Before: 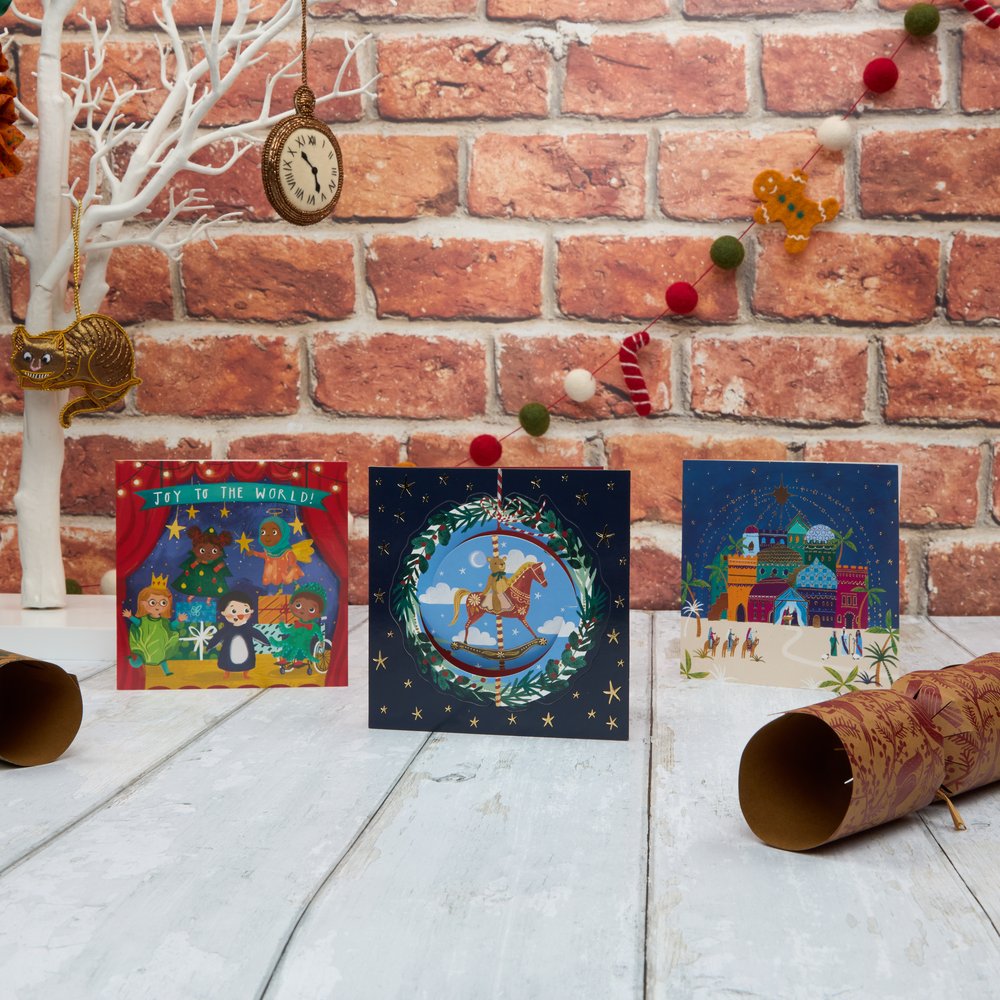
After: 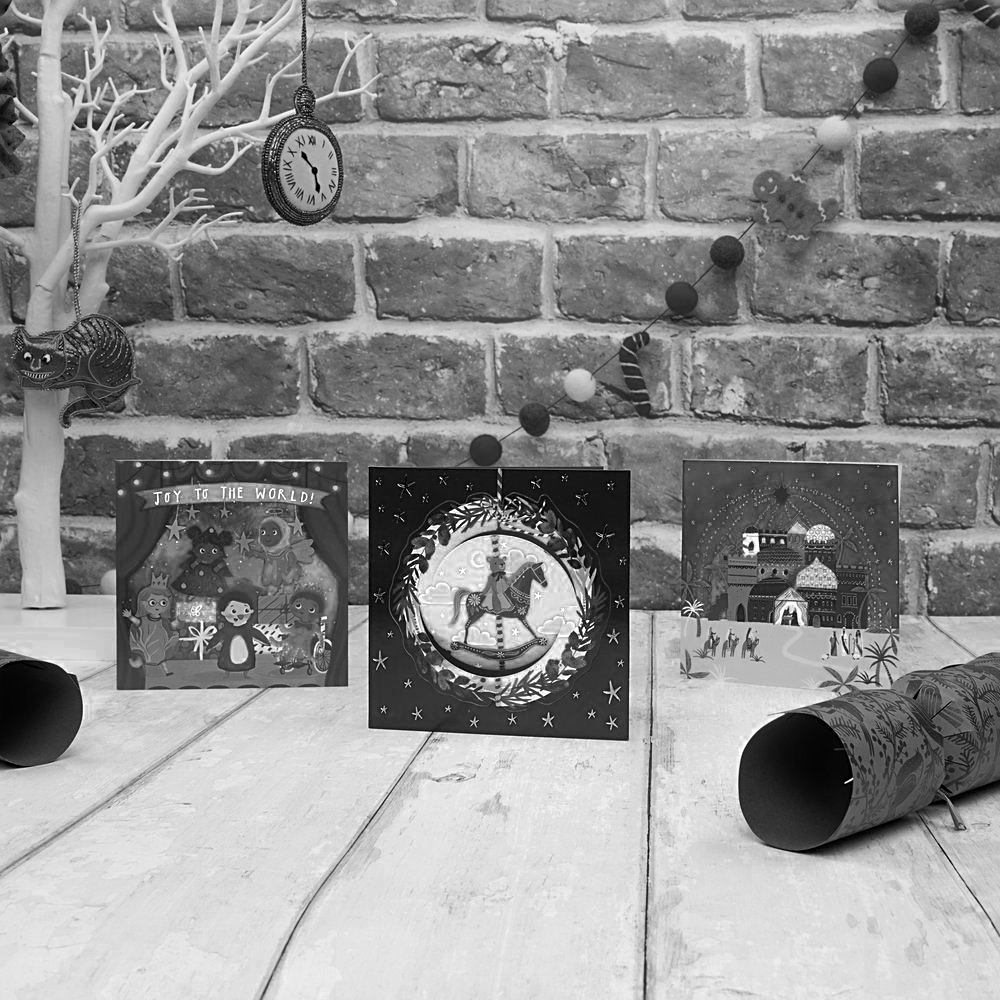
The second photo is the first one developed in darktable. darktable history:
tone equalizer: on, module defaults
sharpen: on, module defaults
color zones: curves: ch0 [(0, 0.352) (0.143, 0.407) (0.286, 0.386) (0.429, 0.431) (0.571, 0.829) (0.714, 0.853) (0.857, 0.833) (1, 0.352)]; ch1 [(0, 0.604) (0.072, 0.726) (0.096, 0.608) (0.205, 0.007) (0.571, -0.006) (0.839, -0.013) (0.857, -0.012) (1, 0.604)]
monochrome: a 32, b 64, size 2.3
